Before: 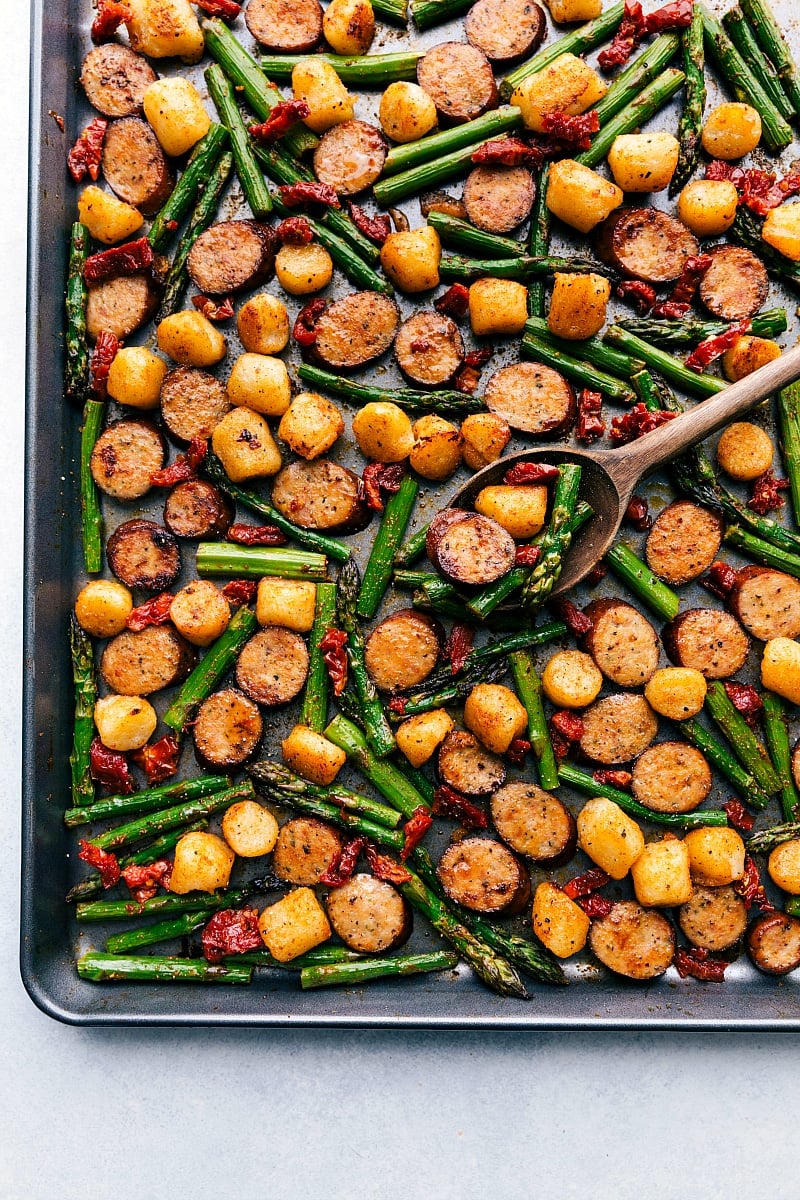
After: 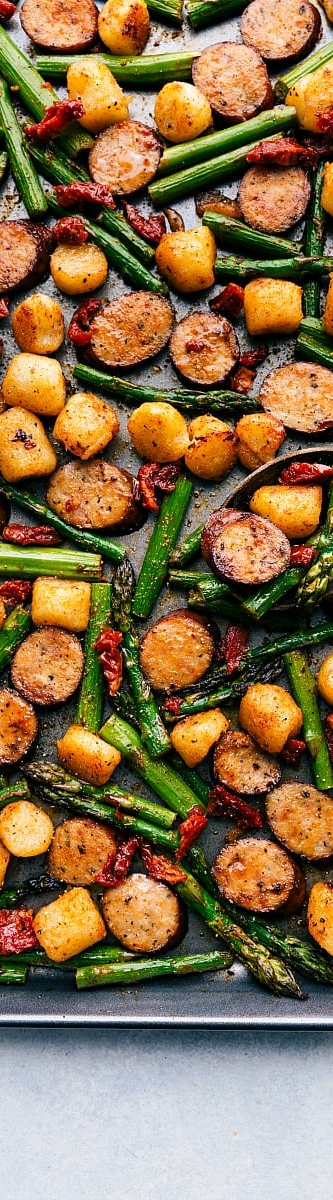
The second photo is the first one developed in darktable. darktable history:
crop: left 28.204%, right 29.522%
